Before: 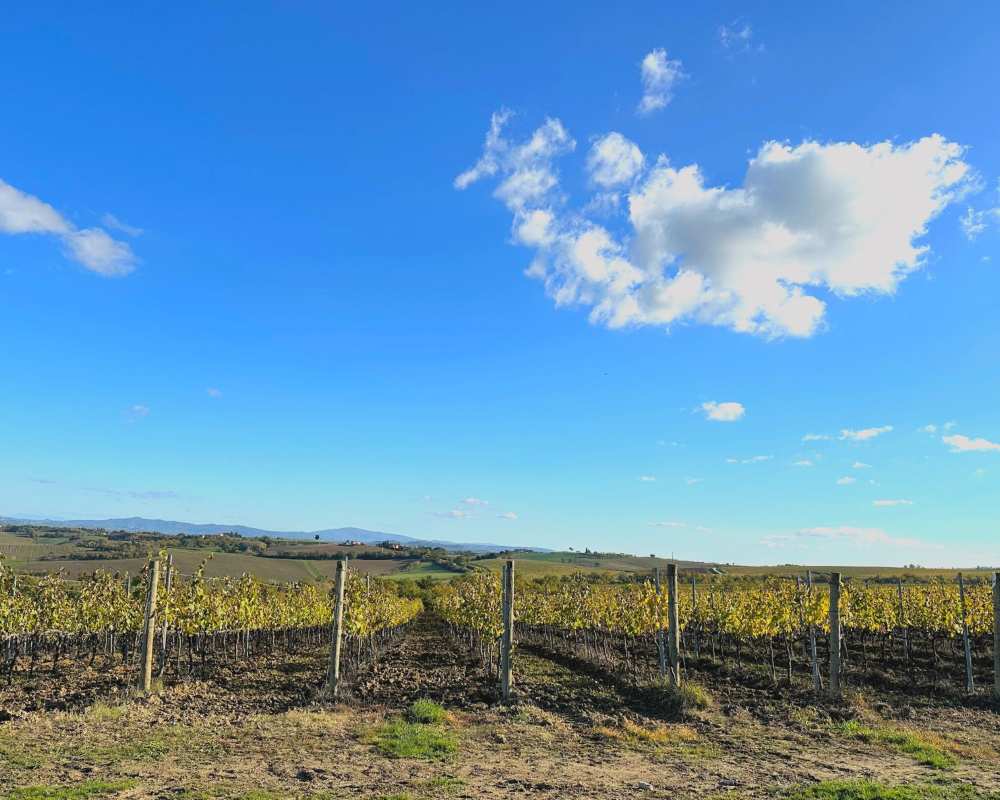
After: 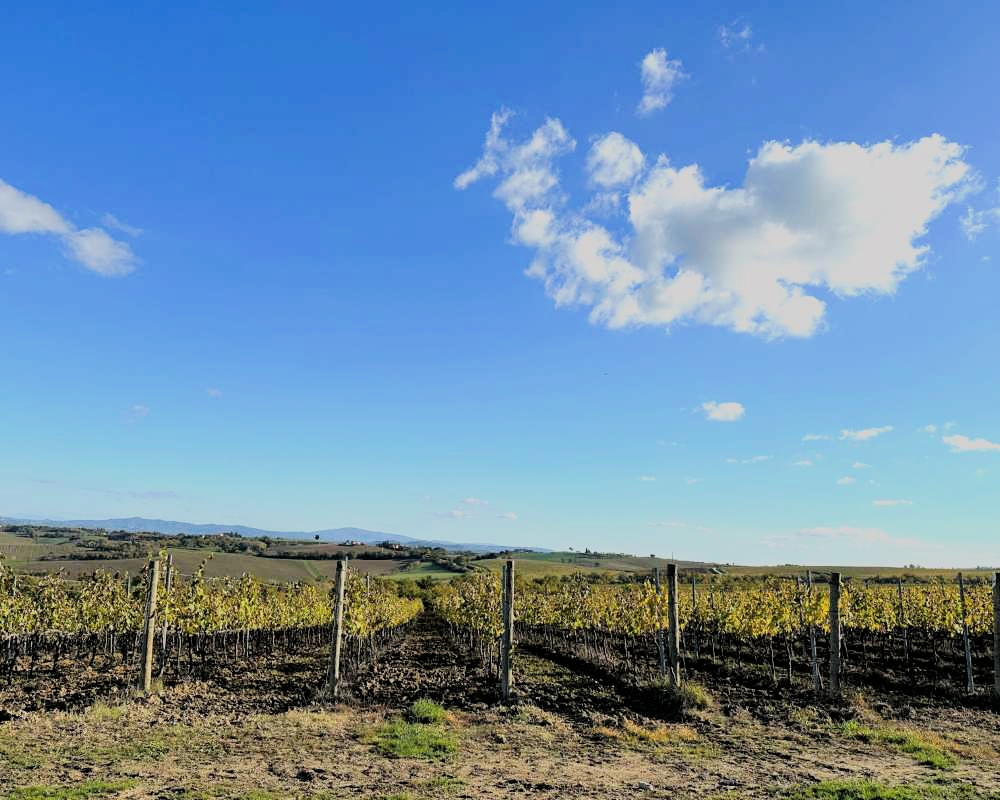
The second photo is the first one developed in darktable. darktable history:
filmic rgb: black relative exposure -5.14 EV, white relative exposure 3.97 EV, hardness 2.89, contrast 1.298, highlights saturation mix -29.1%, iterations of high-quality reconstruction 0
